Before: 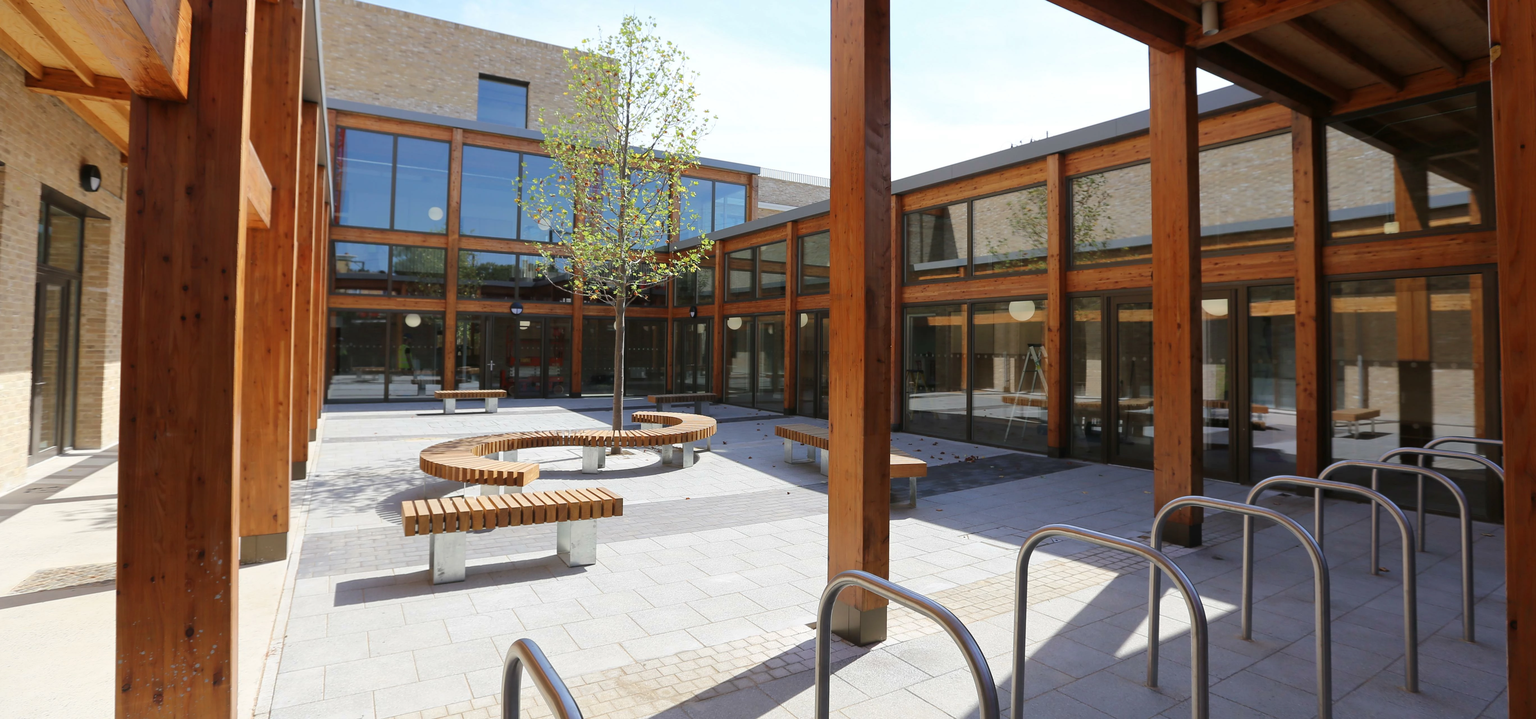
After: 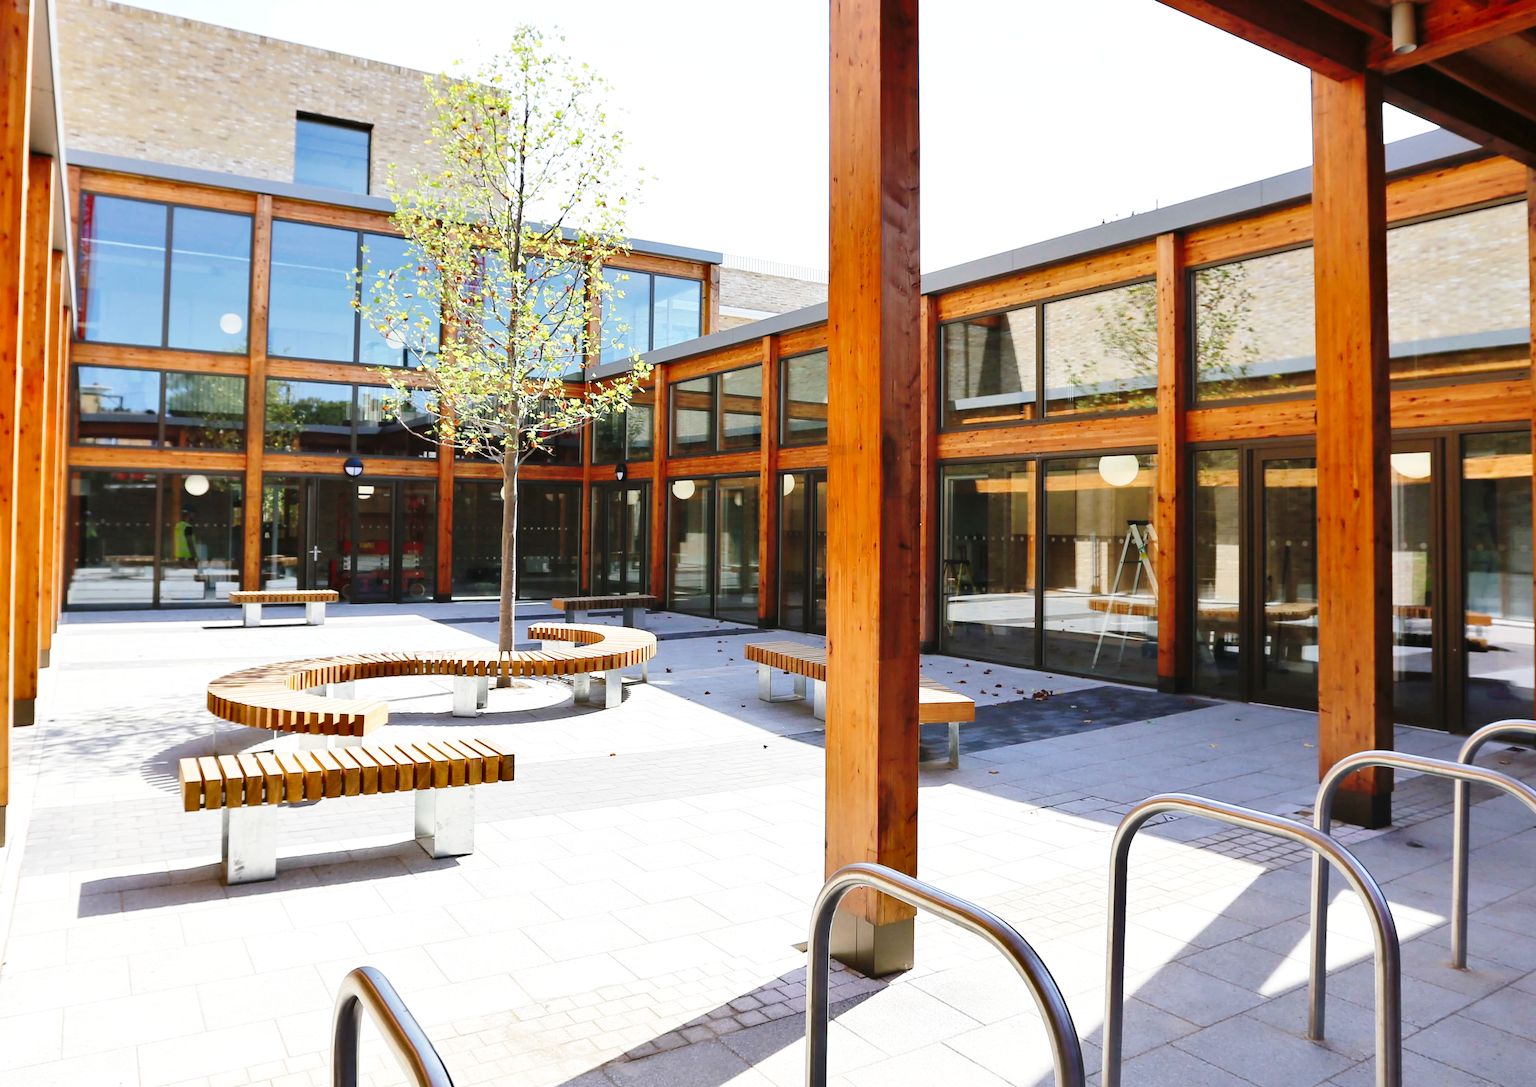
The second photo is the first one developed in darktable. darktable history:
crop and rotate: left 18.442%, right 15.508%
base curve: curves: ch0 [(0, 0) (0.028, 0.03) (0.105, 0.232) (0.387, 0.748) (0.754, 0.968) (1, 1)], fusion 1, exposure shift 0.576, preserve colors none
shadows and highlights: shadows 5, soften with gaussian
